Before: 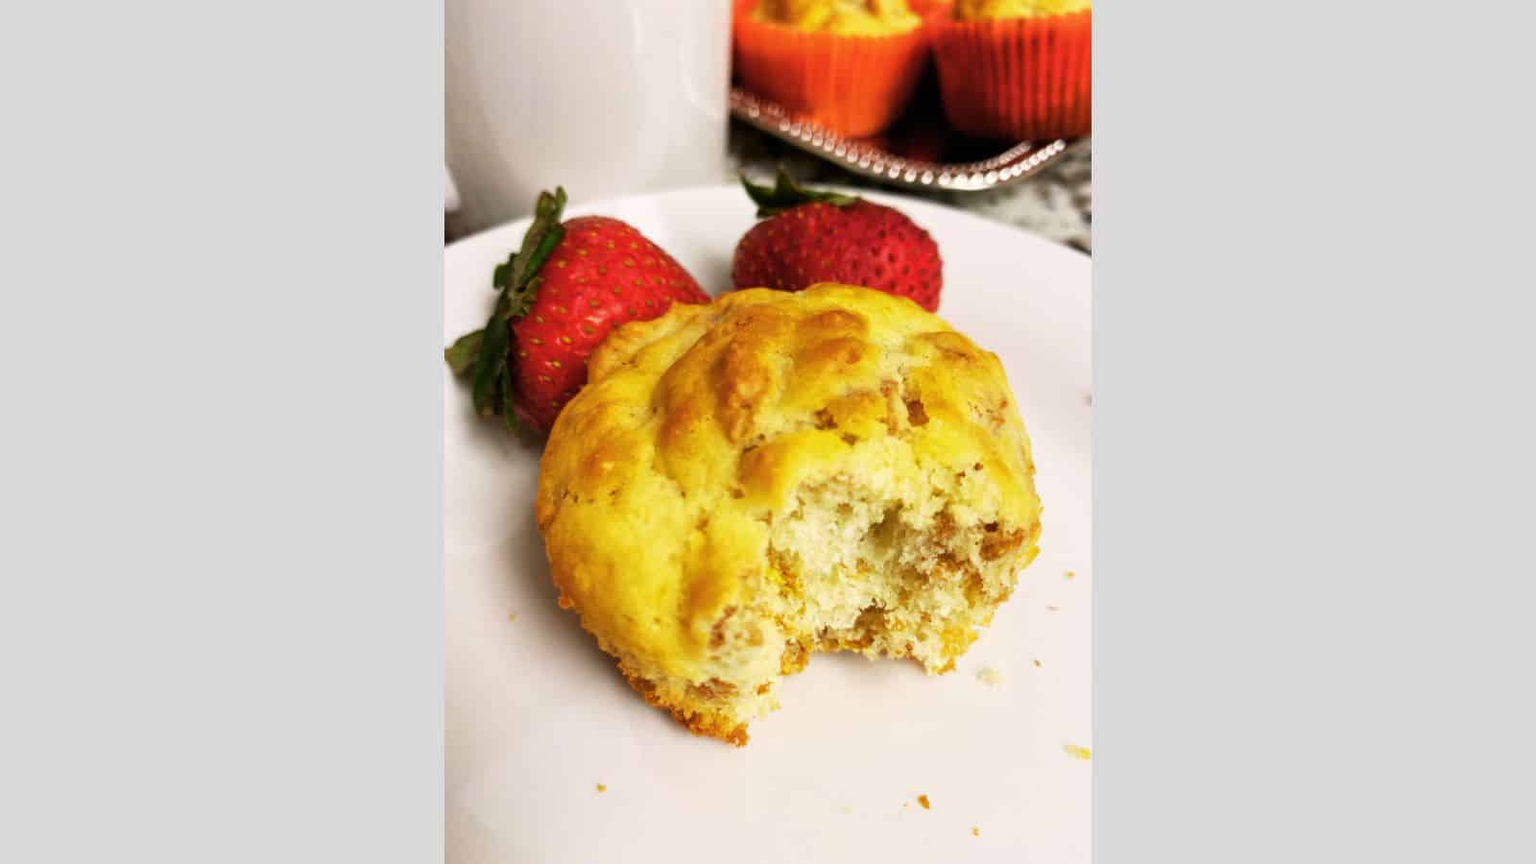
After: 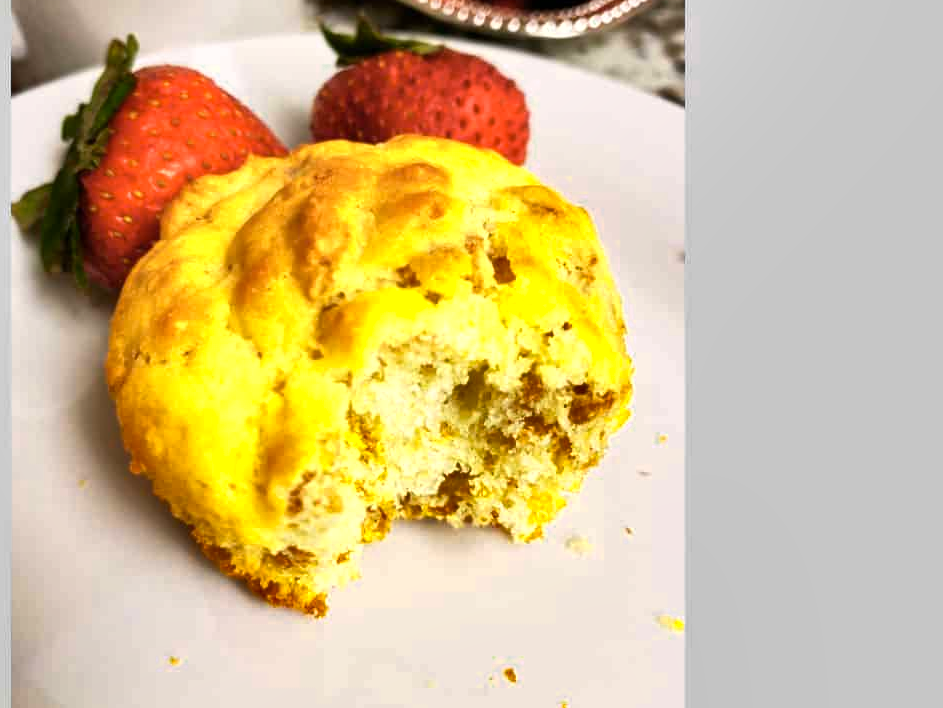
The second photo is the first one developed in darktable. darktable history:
crop and rotate: left 28.345%, top 17.779%, right 12.697%, bottom 3.508%
shadows and highlights: low approximation 0.01, soften with gaussian
color zones: curves: ch0 [(0.099, 0.624) (0.257, 0.596) (0.384, 0.376) (0.529, 0.492) (0.697, 0.564) (0.768, 0.532) (0.908, 0.644)]; ch1 [(0.112, 0.564) (0.254, 0.612) (0.432, 0.676) (0.592, 0.456) (0.743, 0.684) (0.888, 0.536)]; ch2 [(0.25, 0.5) (0.469, 0.36) (0.75, 0.5)]
